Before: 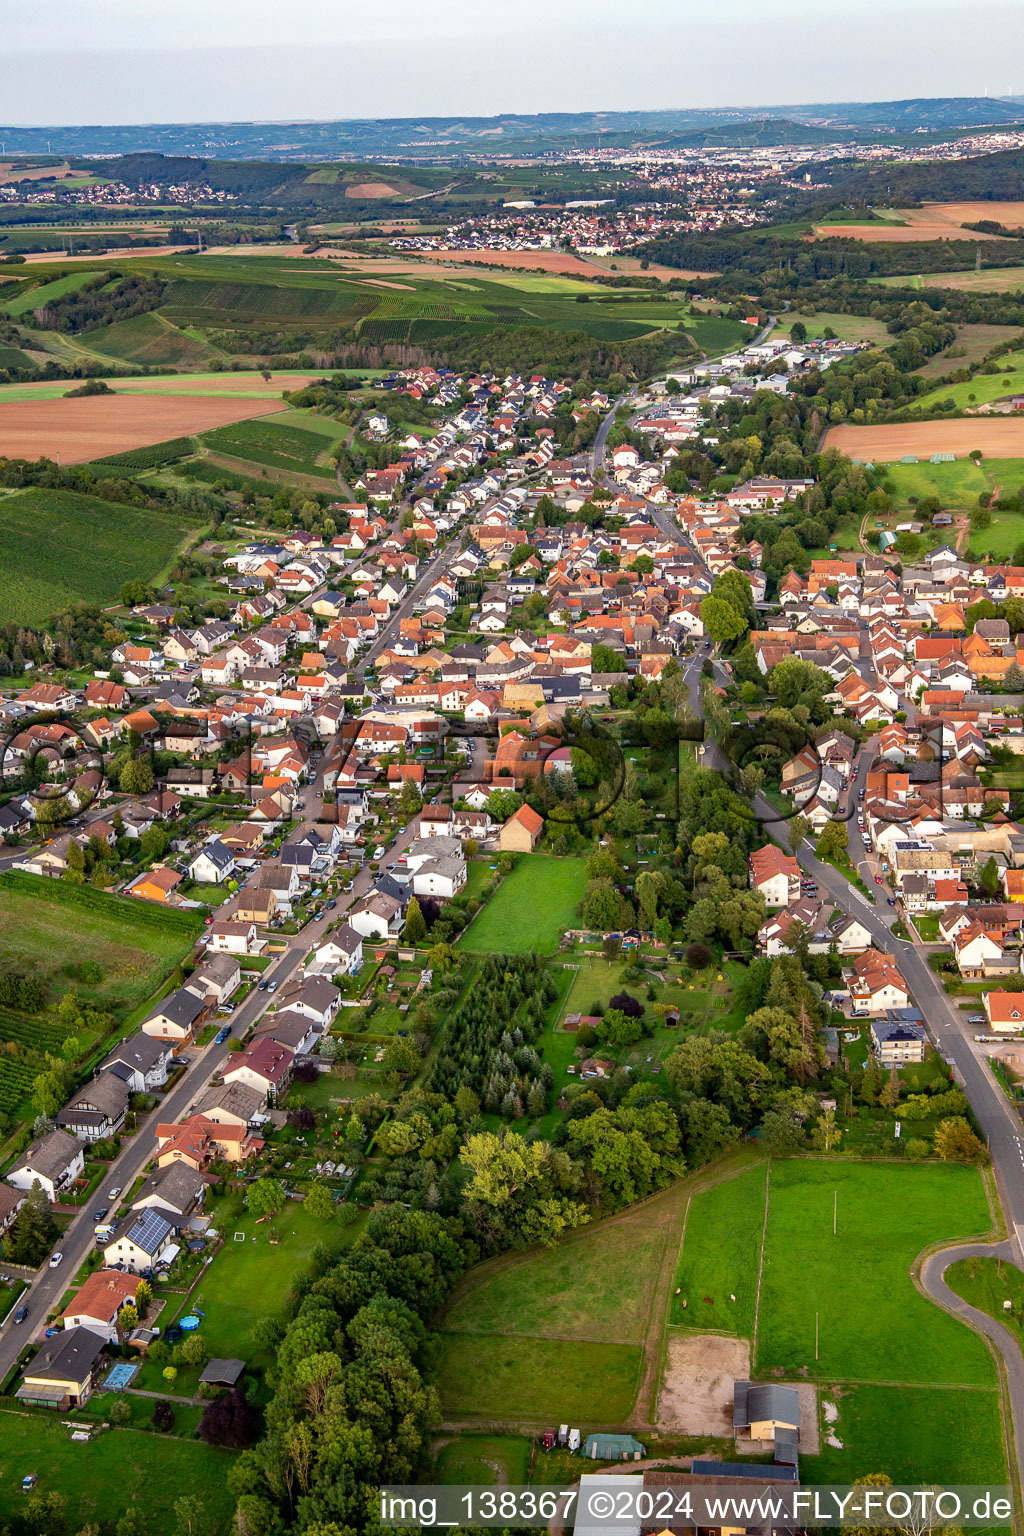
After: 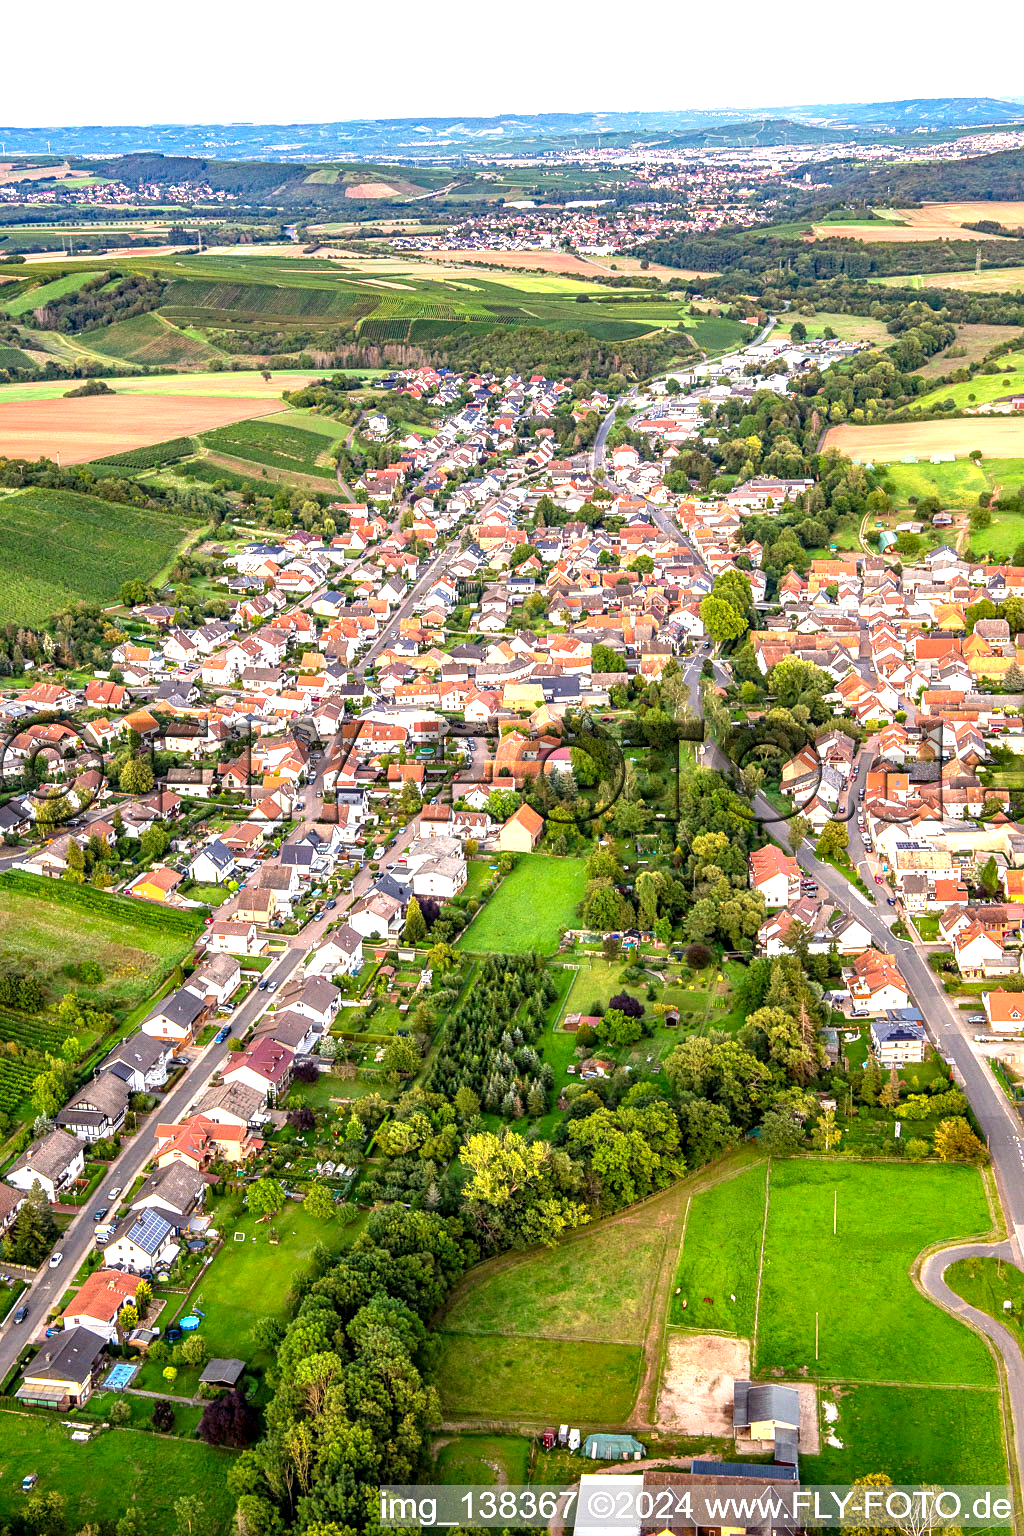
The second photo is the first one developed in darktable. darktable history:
local contrast: detail 130%
exposure: black level correction 0, exposure 1.107 EV, compensate exposure bias true, compensate highlight preservation false
sharpen: amount 0.206
color balance rgb: highlights gain › luminance 0.541%, highlights gain › chroma 0.315%, highlights gain › hue 43.35°, perceptual saturation grading › global saturation -0.151%, global vibrance 20%
